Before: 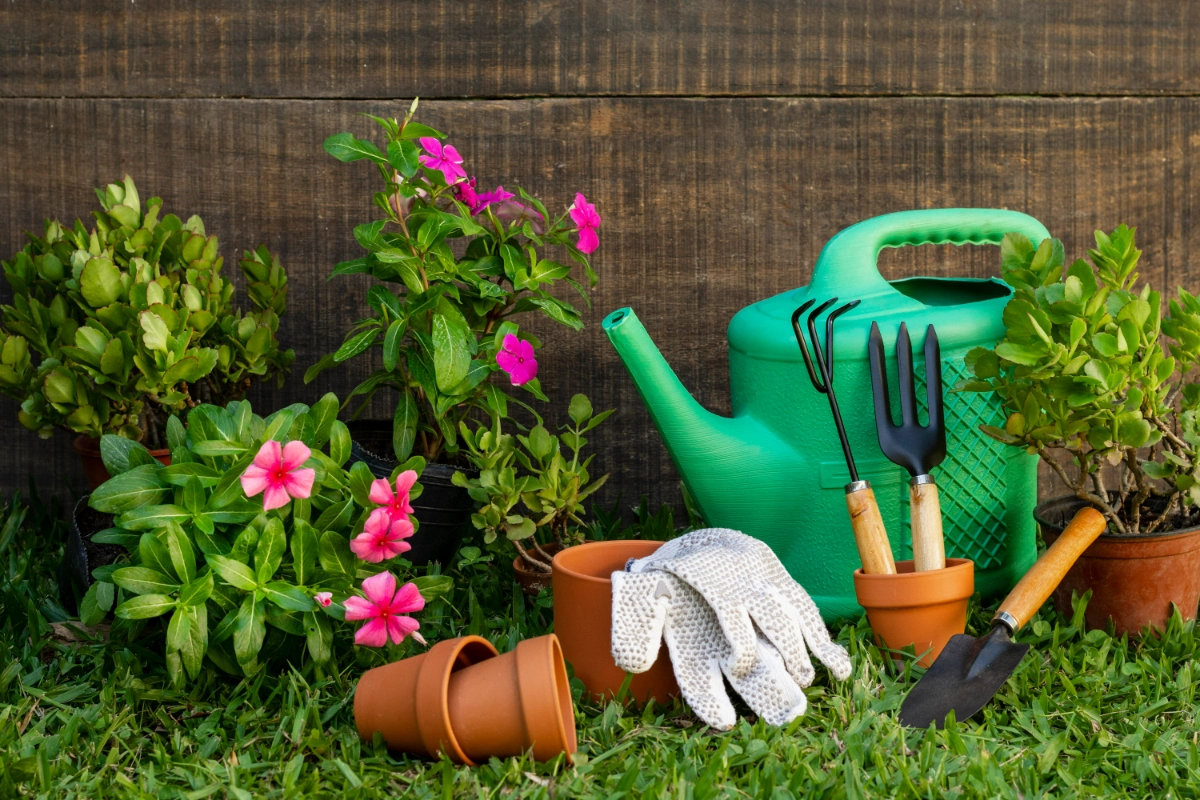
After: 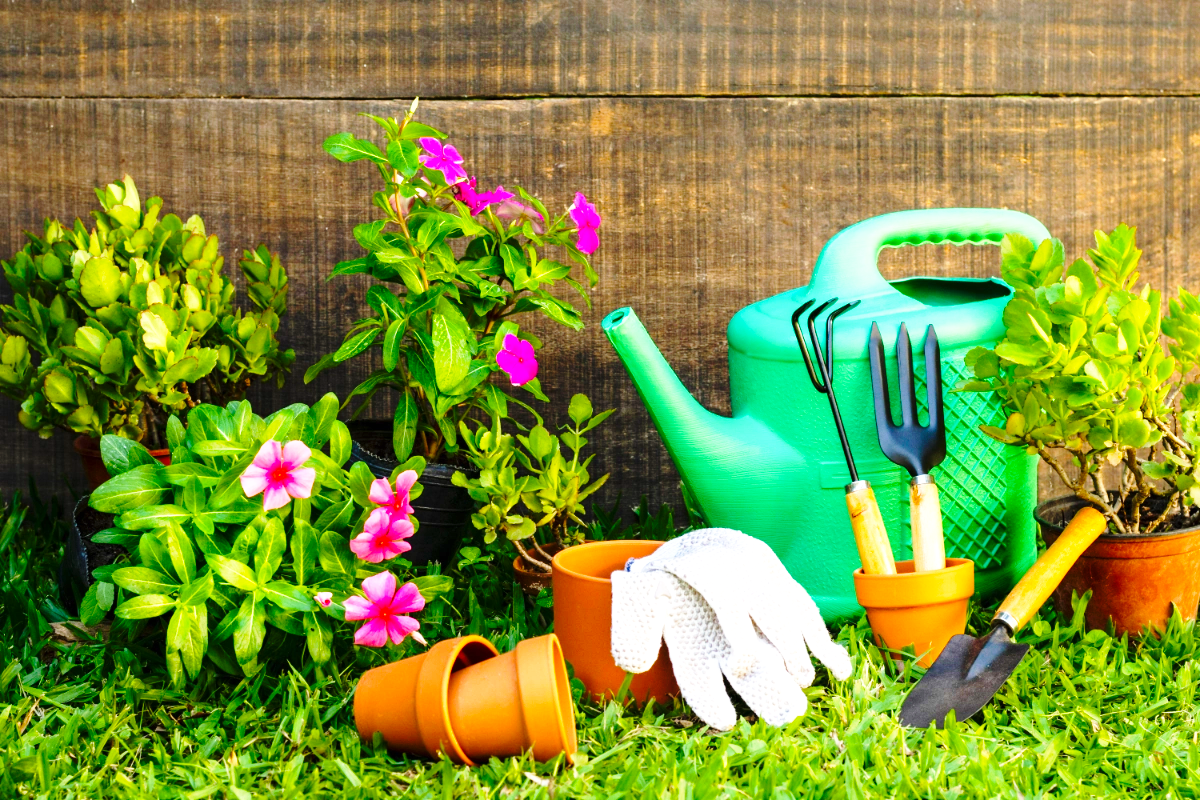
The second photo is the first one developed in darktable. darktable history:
shadows and highlights: shadows -24.28, highlights 49.77, soften with gaussian
base curve: curves: ch0 [(0, 0) (0.028, 0.03) (0.121, 0.232) (0.46, 0.748) (0.859, 0.968) (1, 1)], preserve colors none
color balance rgb: perceptual saturation grading › global saturation 20%, global vibrance 20%
exposure: black level correction 0, exposure 0.7 EV, compensate exposure bias true, compensate highlight preservation false
